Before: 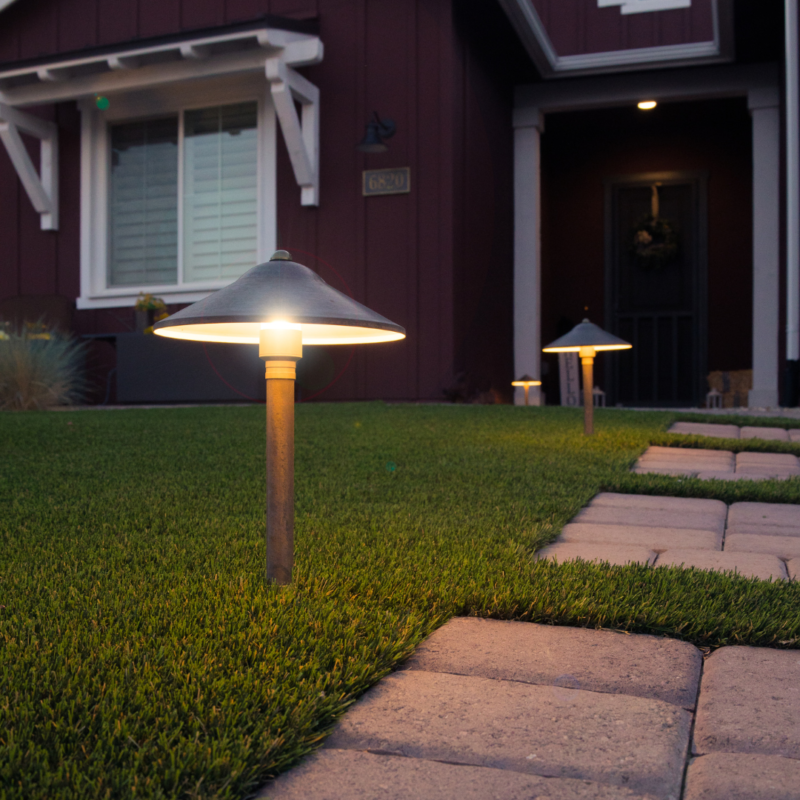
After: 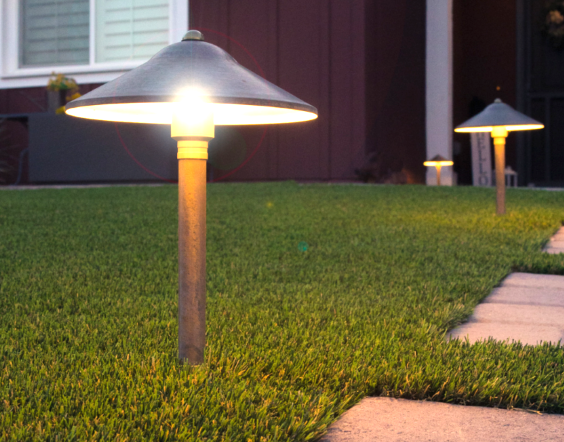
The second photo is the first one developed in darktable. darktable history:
crop: left 11.123%, top 27.61%, right 18.3%, bottom 17.034%
exposure: exposure 1 EV, compensate highlight preservation false
